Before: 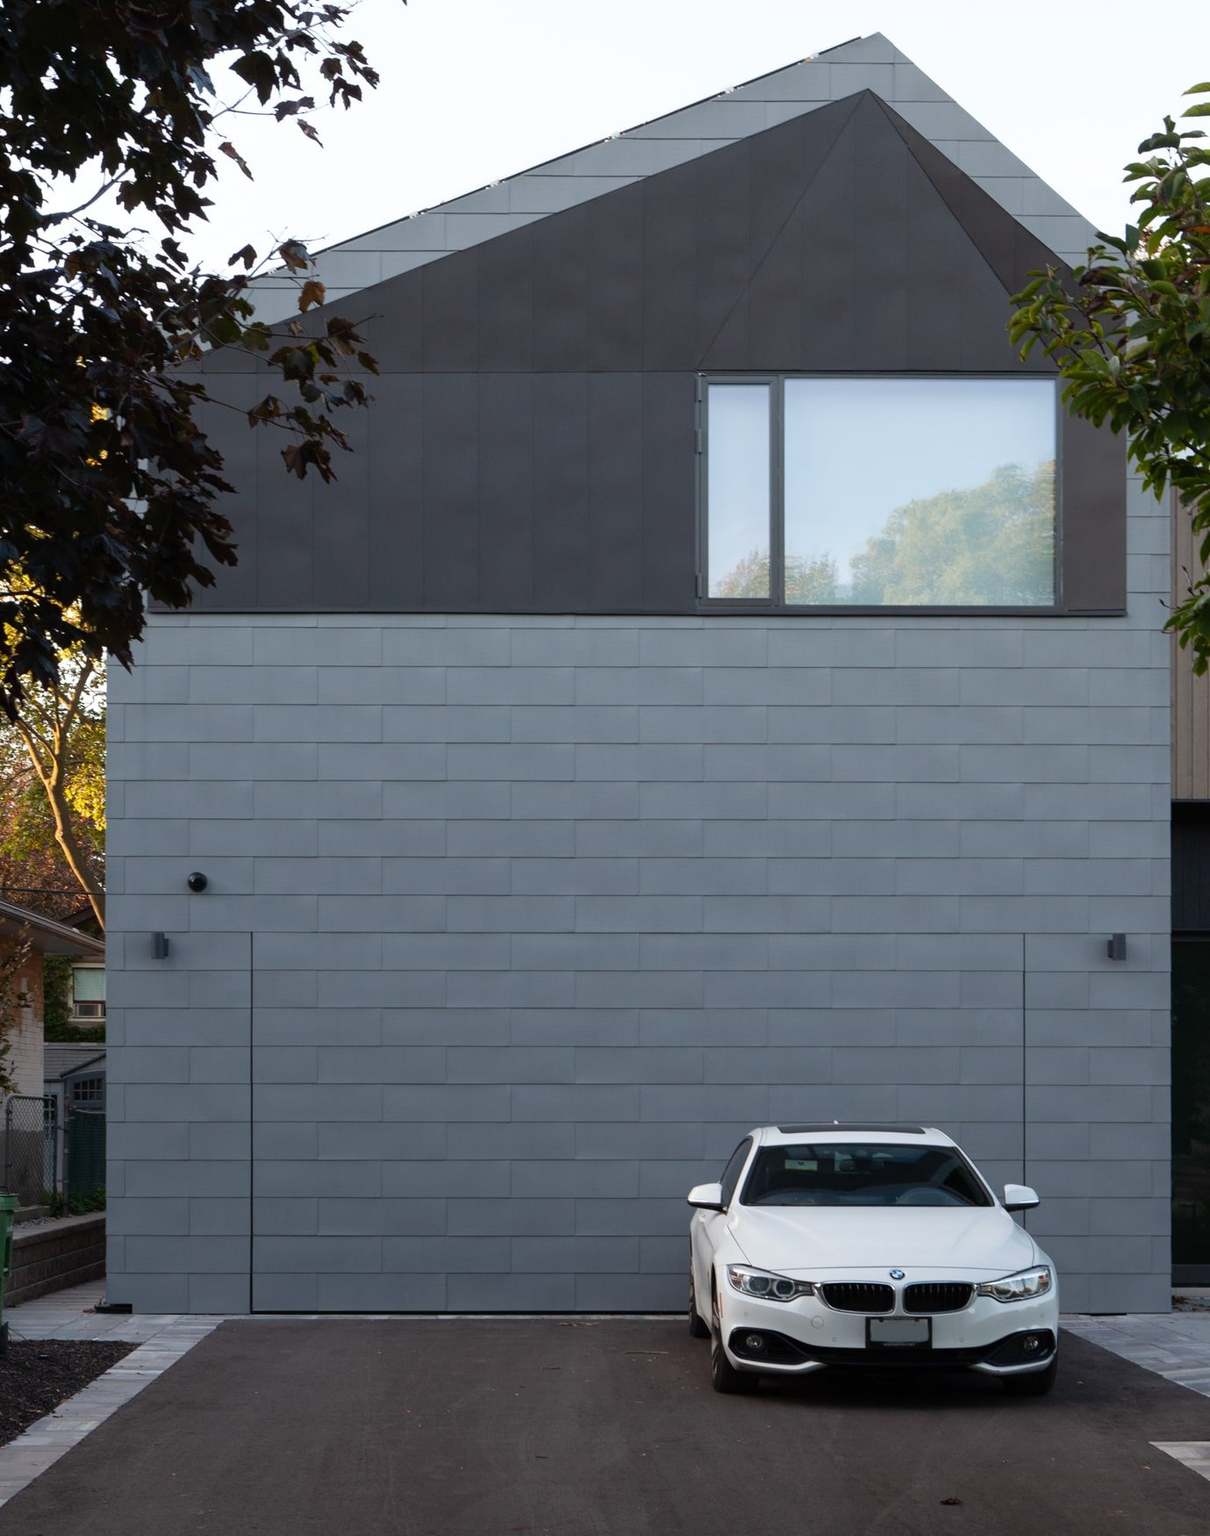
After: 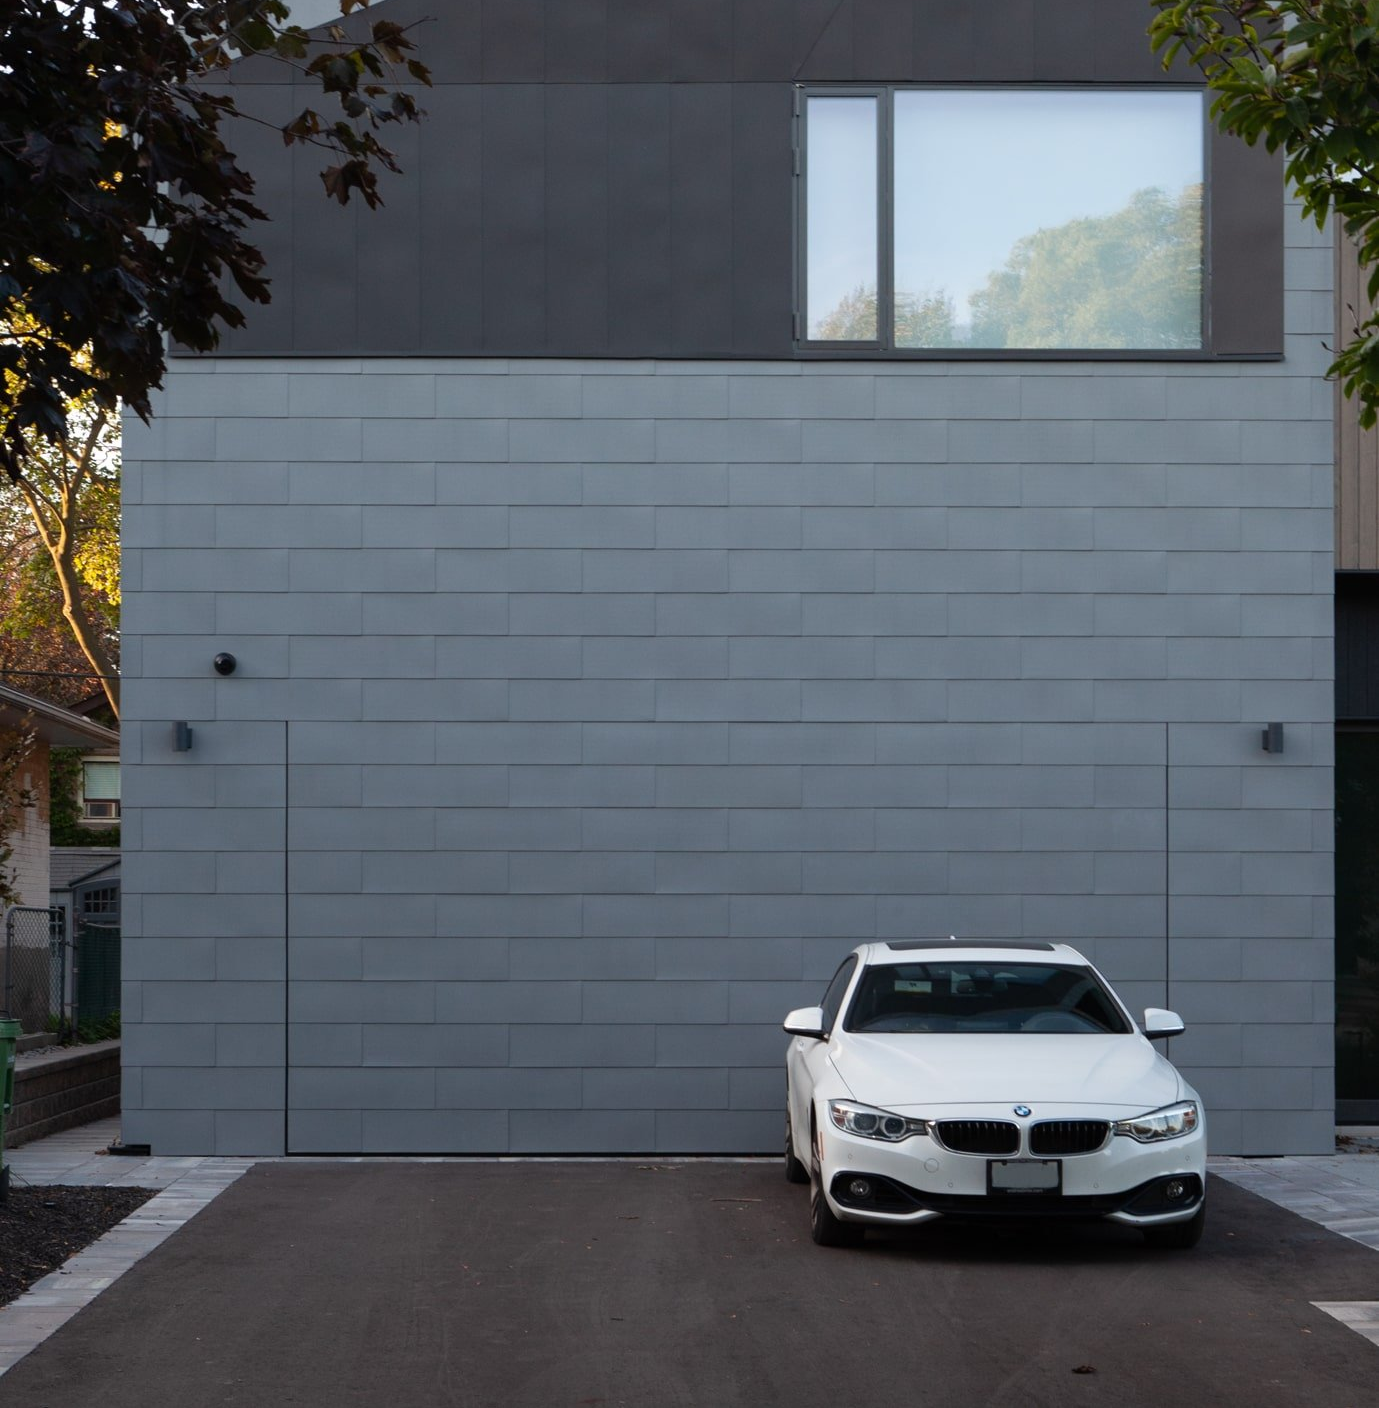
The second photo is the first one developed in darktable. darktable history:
crop and rotate: top 19.497%
